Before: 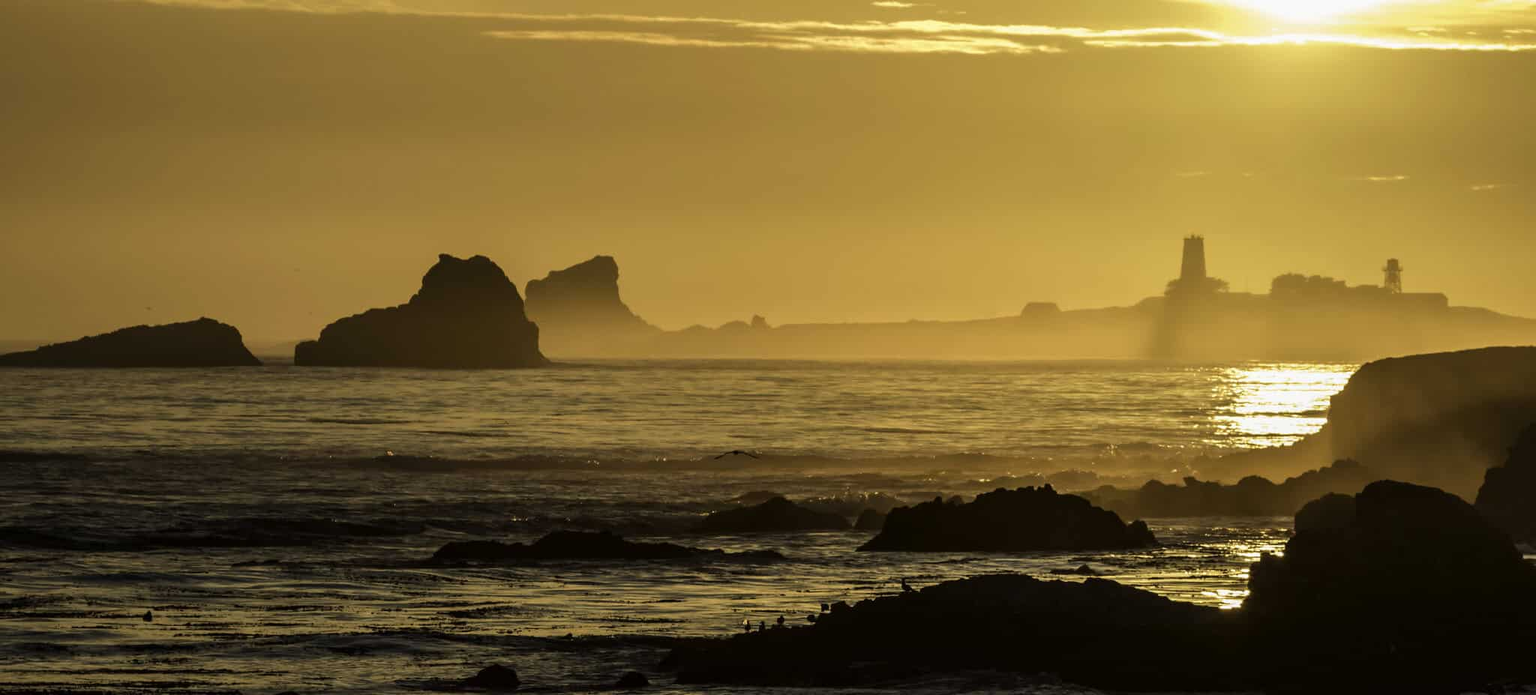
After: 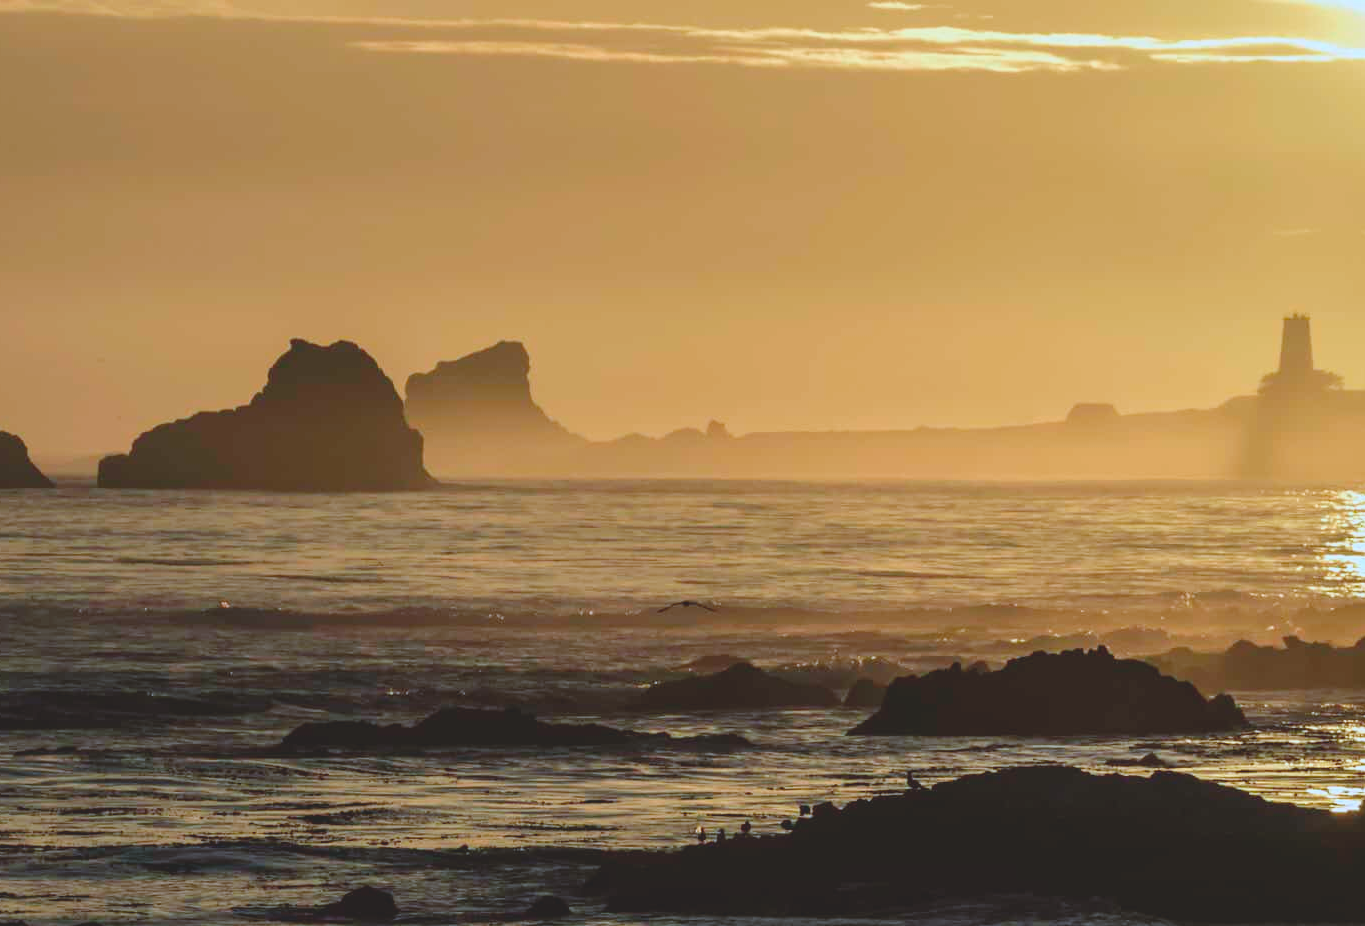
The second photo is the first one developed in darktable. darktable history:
crop and rotate: left 14.436%, right 18.898%
color balance: lift [1.01, 1, 1, 1], gamma [1.097, 1, 1, 1], gain [0.85, 1, 1, 1]
color calibration: x 0.396, y 0.386, temperature 3669 K
